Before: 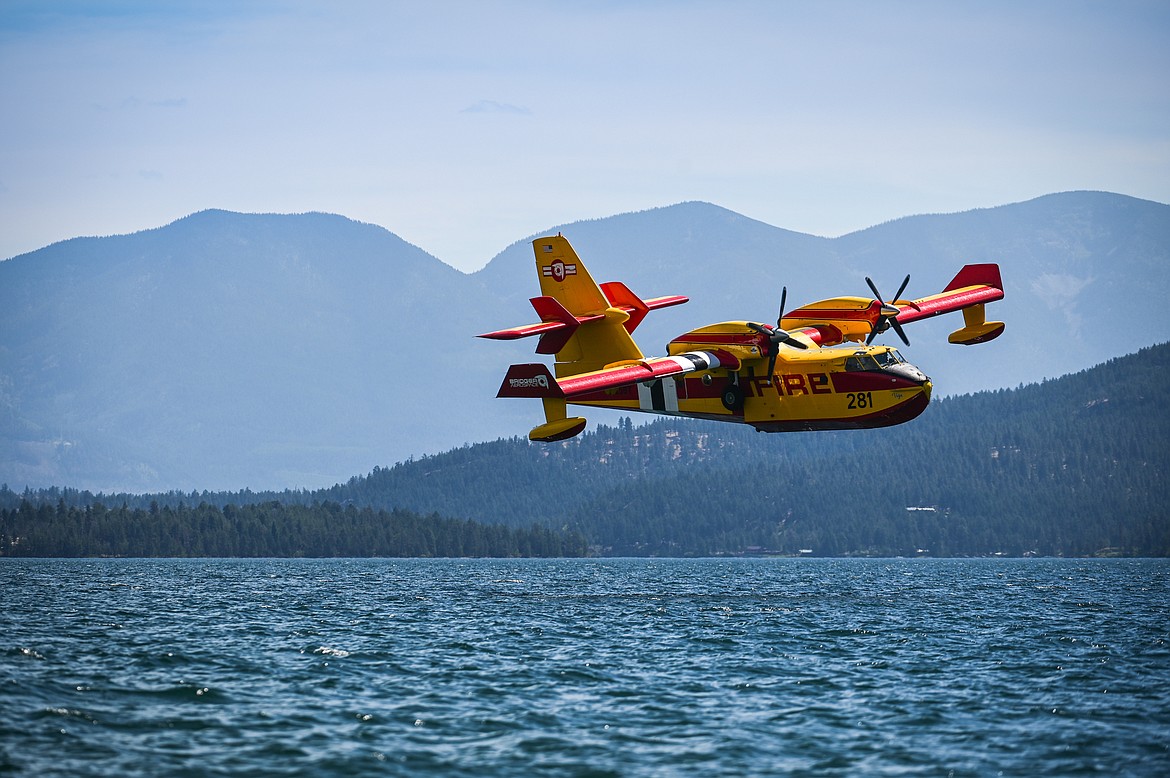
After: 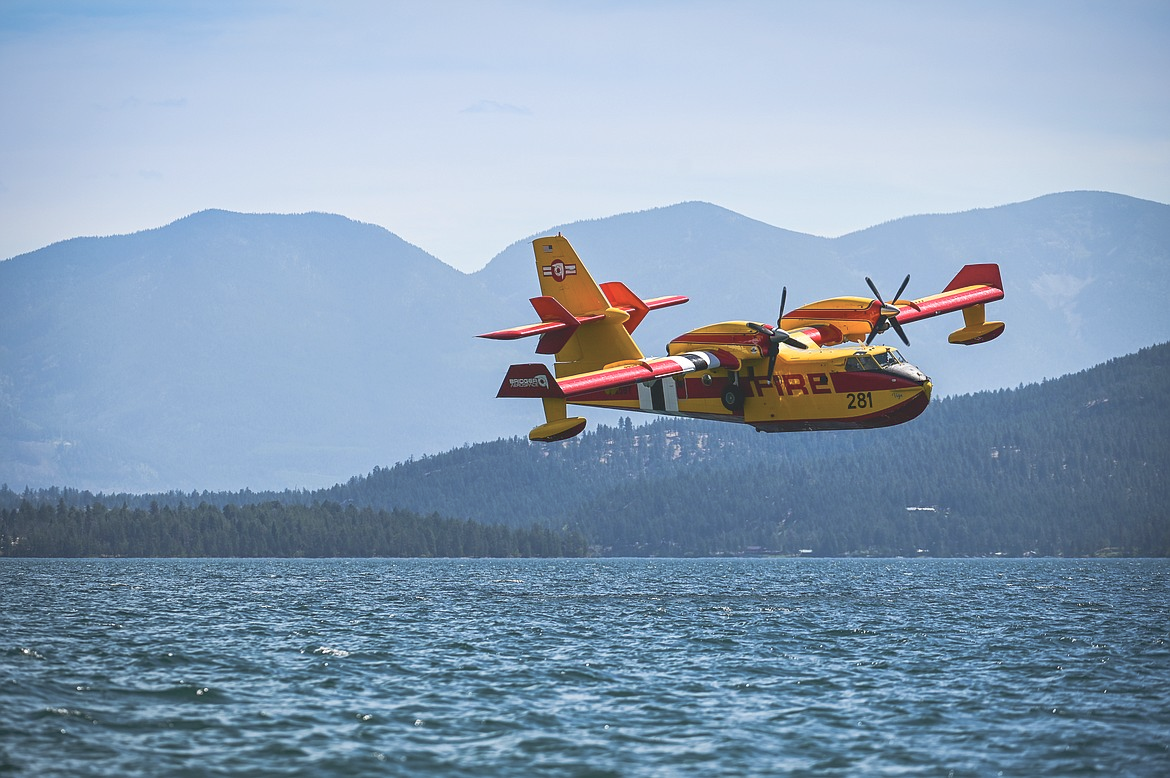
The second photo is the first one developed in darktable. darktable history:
tone curve: curves: ch0 [(0, 0) (0.003, 0.144) (0.011, 0.149) (0.025, 0.159) (0.044, 0.183) (0.069, 0.207) (0.1, 0.236) (0.136, 0.269) (0.177, 0.303) (0.224, 0.339) (0.277, 0.38) (0.335, 0.428) (0.399, 0.478) (0.468, 0.539) (0.543, 0.604) (0.623, 0.679) (0.709, 0.755) (0.801, 0.836) (0.898, 0.918) (1, 1)], preserve colors none
